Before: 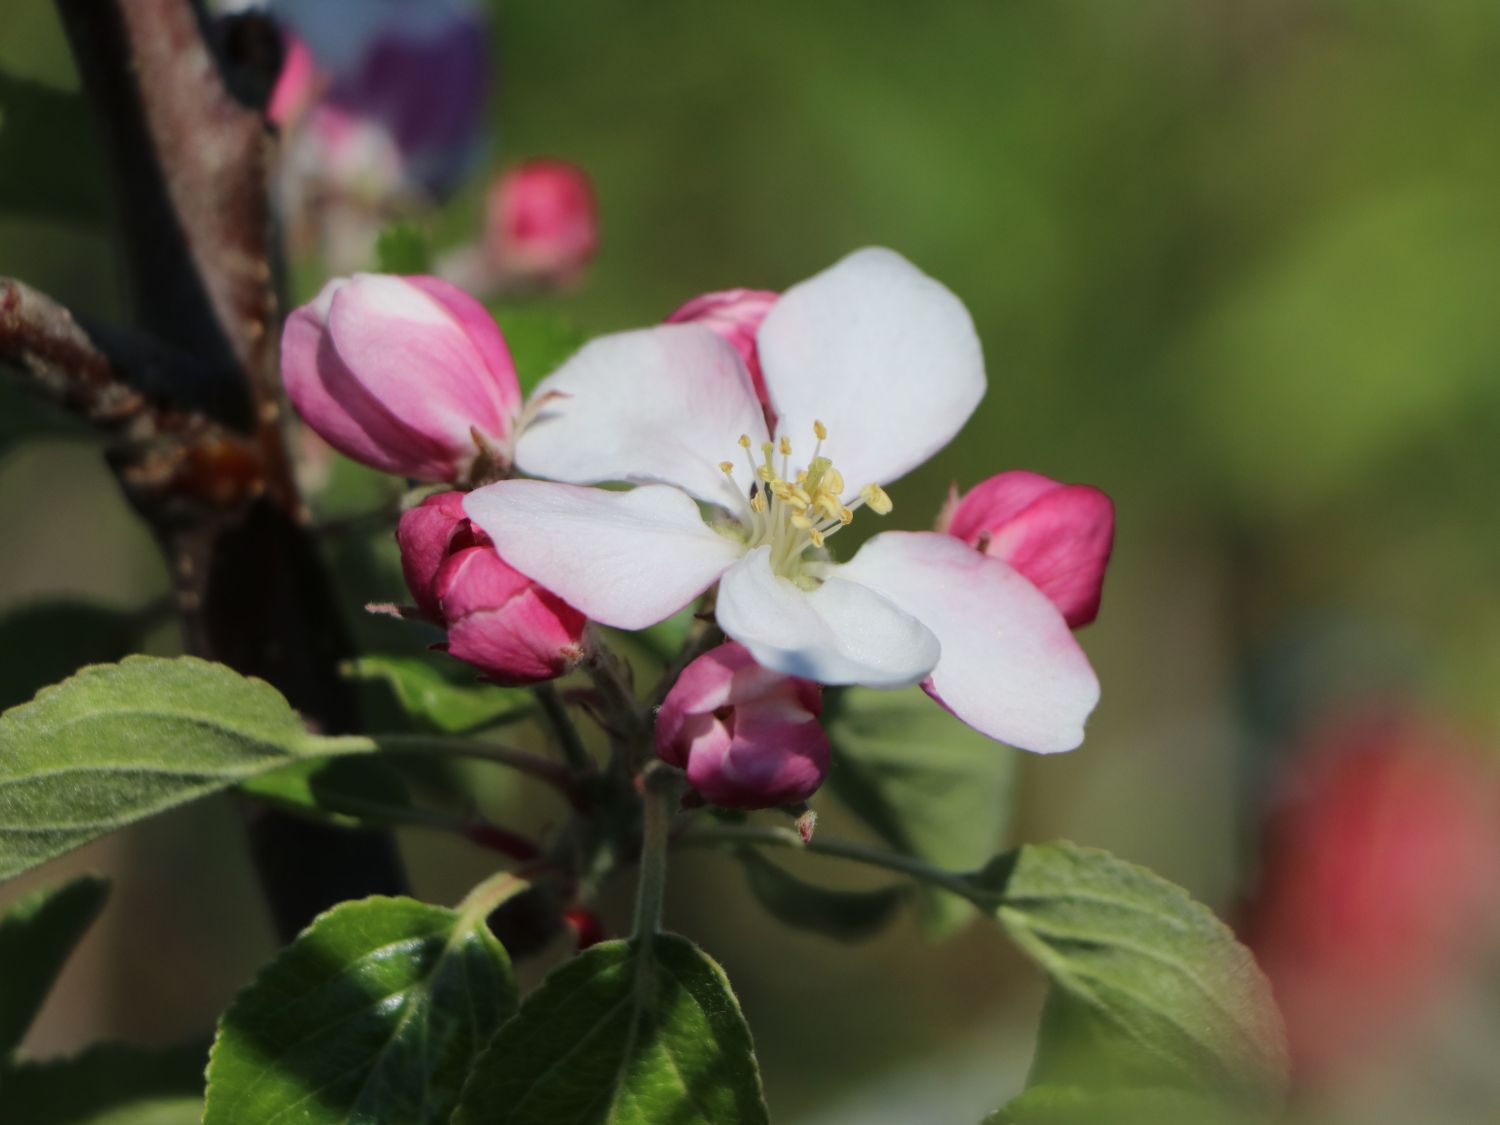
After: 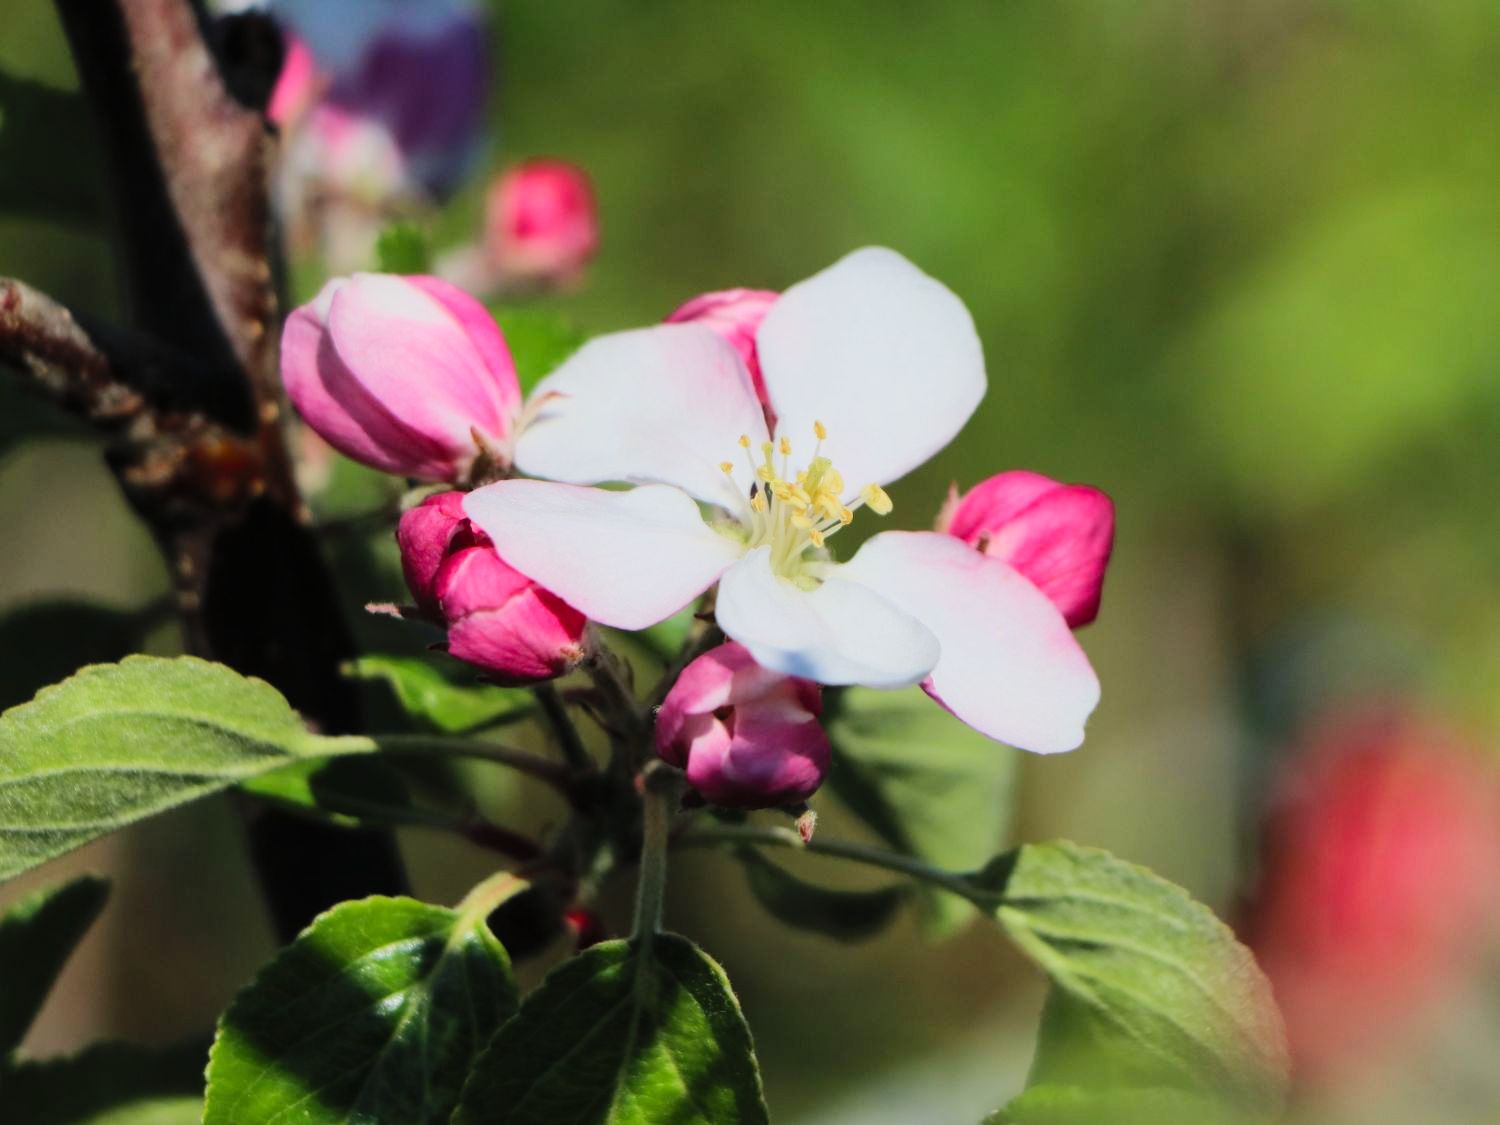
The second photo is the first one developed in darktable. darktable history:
contrast brightness saturation: contrast 0.237, brightness 0.251, saturation 0.394
filmic rgb: black relative exposure -7.65 EV, white relative exposure 4.56 EV, hardness 3.61
